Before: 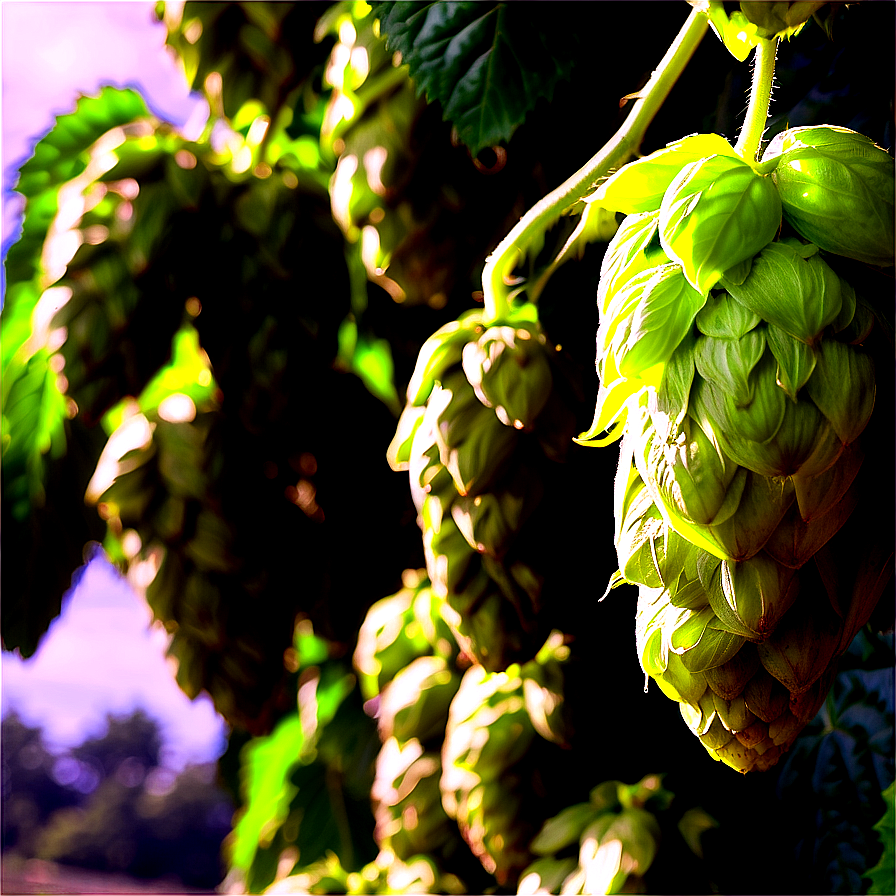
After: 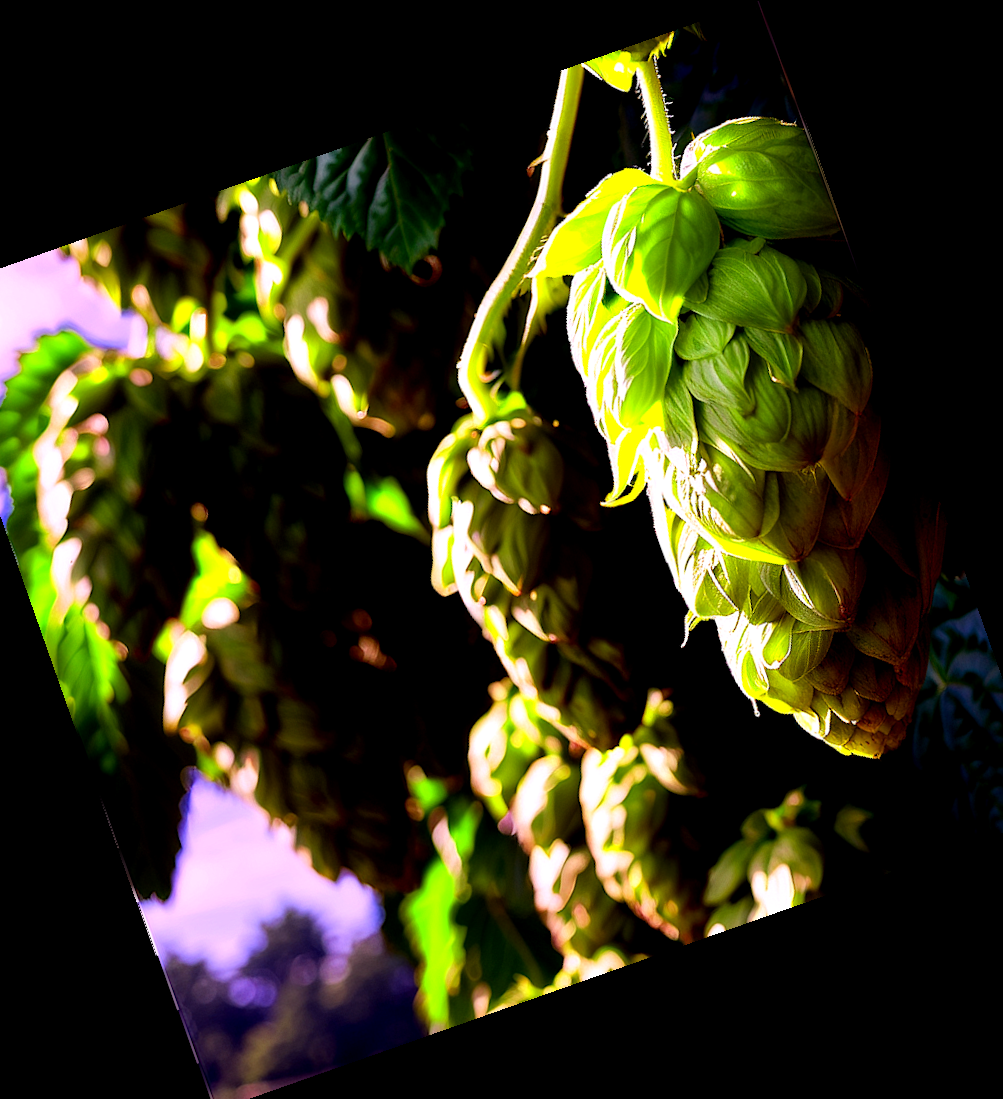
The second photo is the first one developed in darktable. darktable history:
rotate and perspective: rotation -1°, crop left 0.011, crop right 0.989, crop top 0.025, crop bottom 0.975
crop and rotate: angle 19.43°, left 6.812%, right 4.125%, bottom 1.087%
